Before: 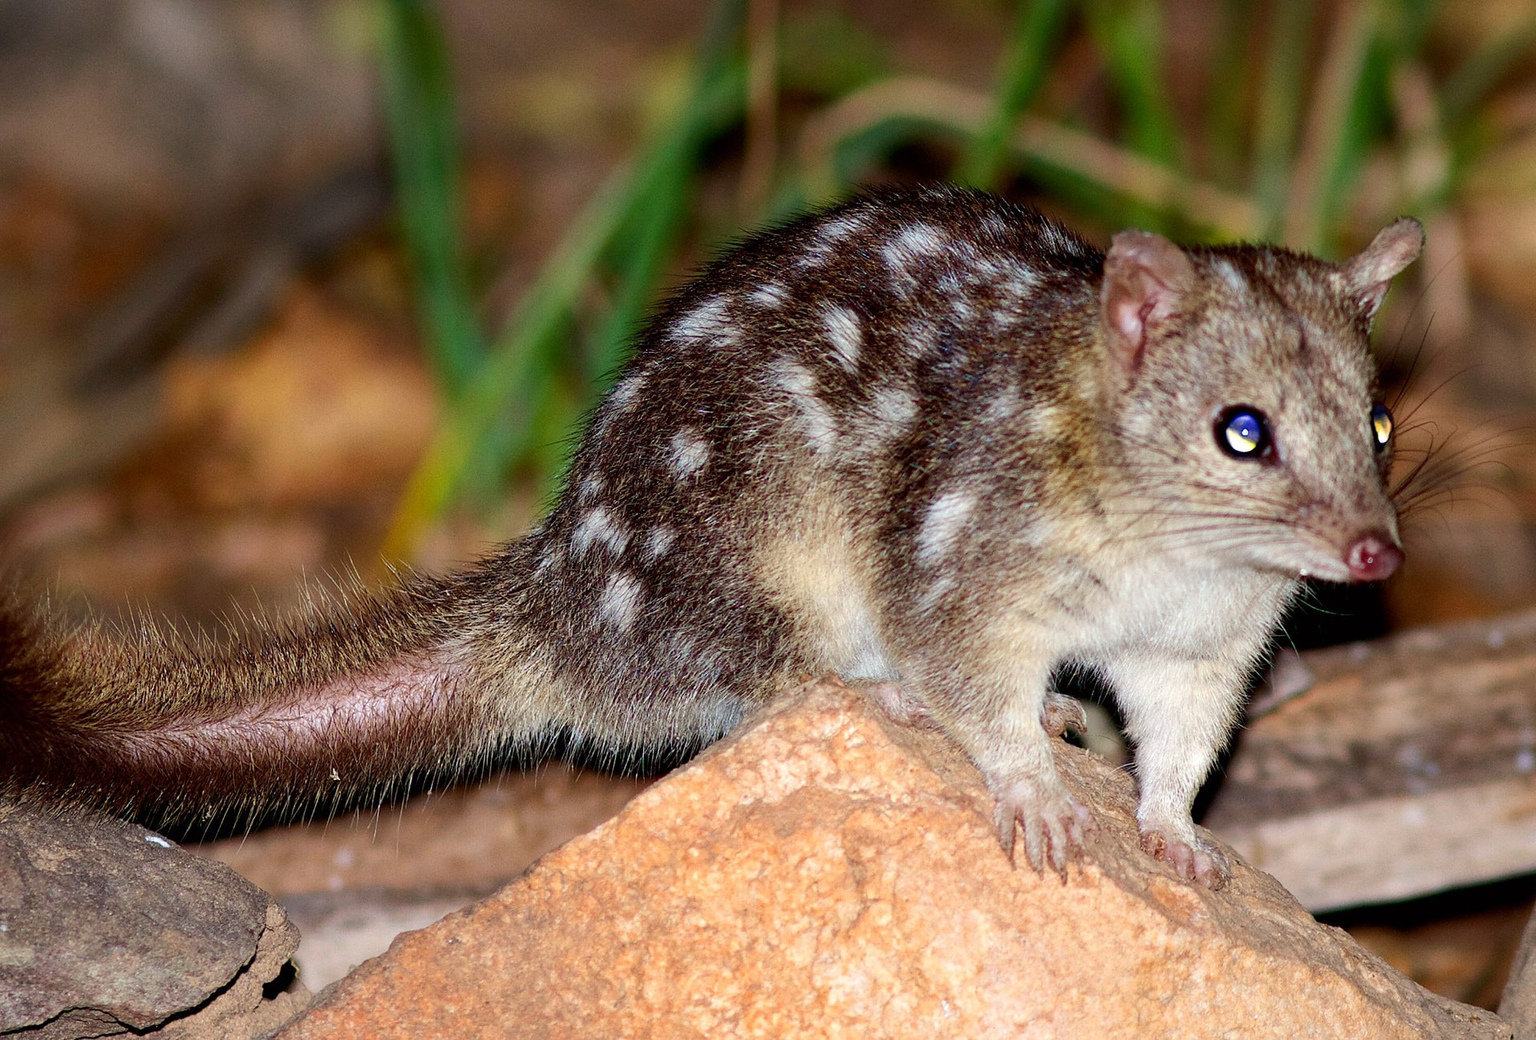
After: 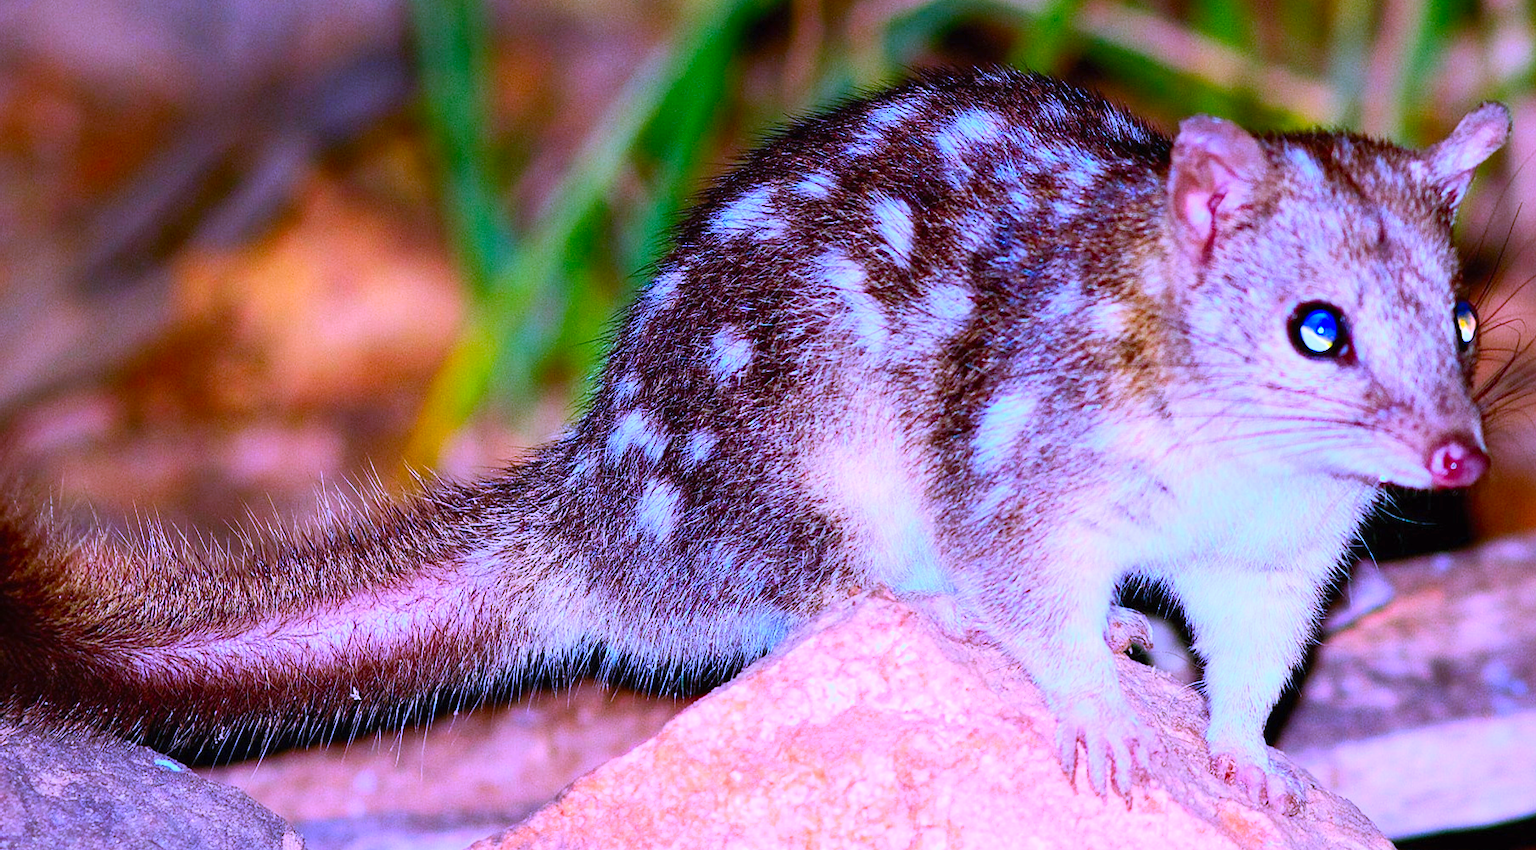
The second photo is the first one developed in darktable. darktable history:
white balance: red 0.98, blue 1.61
crop and rotate: angle 0.03°, top 11.643%, right 5.651%, bottom 11.189%
contrast brightness saturation: contrast 0.2, brightness 0.2, saturation 0.8
